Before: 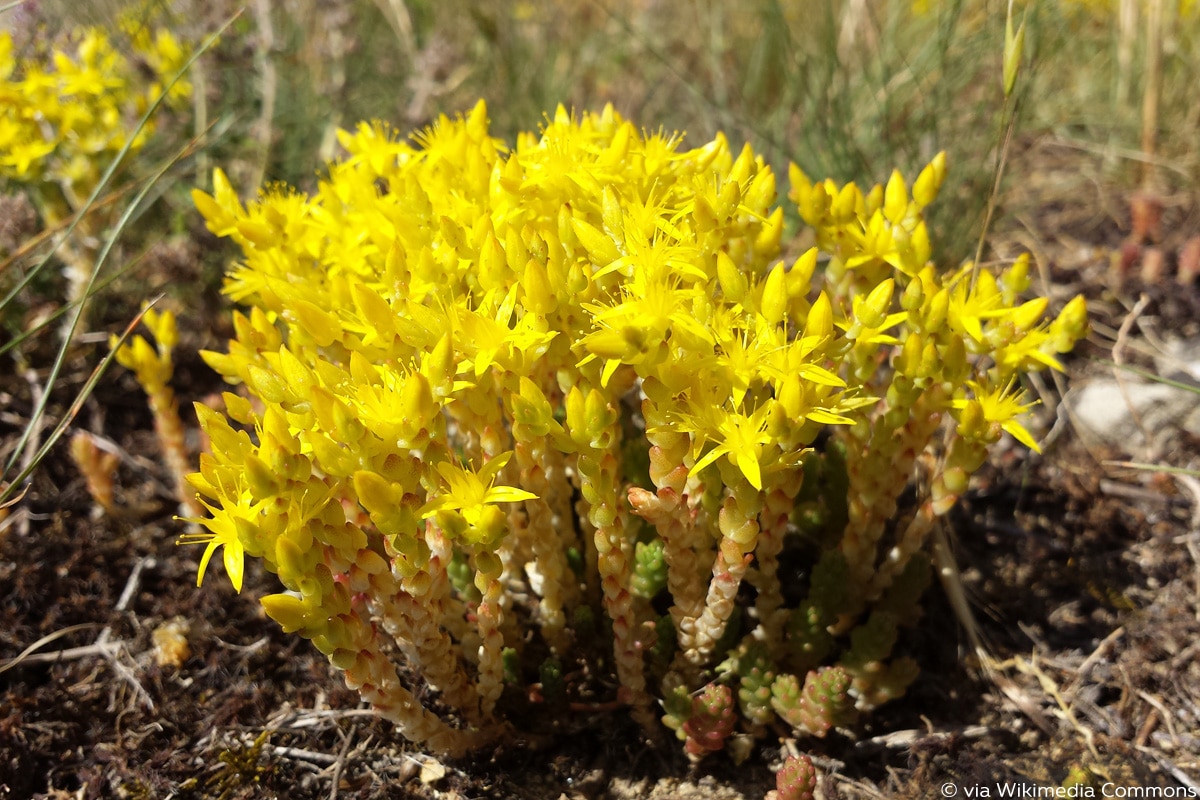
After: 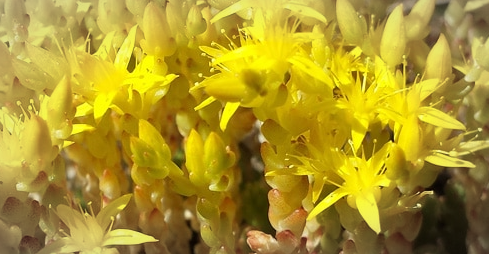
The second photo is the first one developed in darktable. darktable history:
crop: left 31.77%, top 32.248%, right 27.461%, bottom 35.961%
vignetting: fall-off start 67.73%, fall-off radius 67.28%, brightness -0.219, automatic ratio true
